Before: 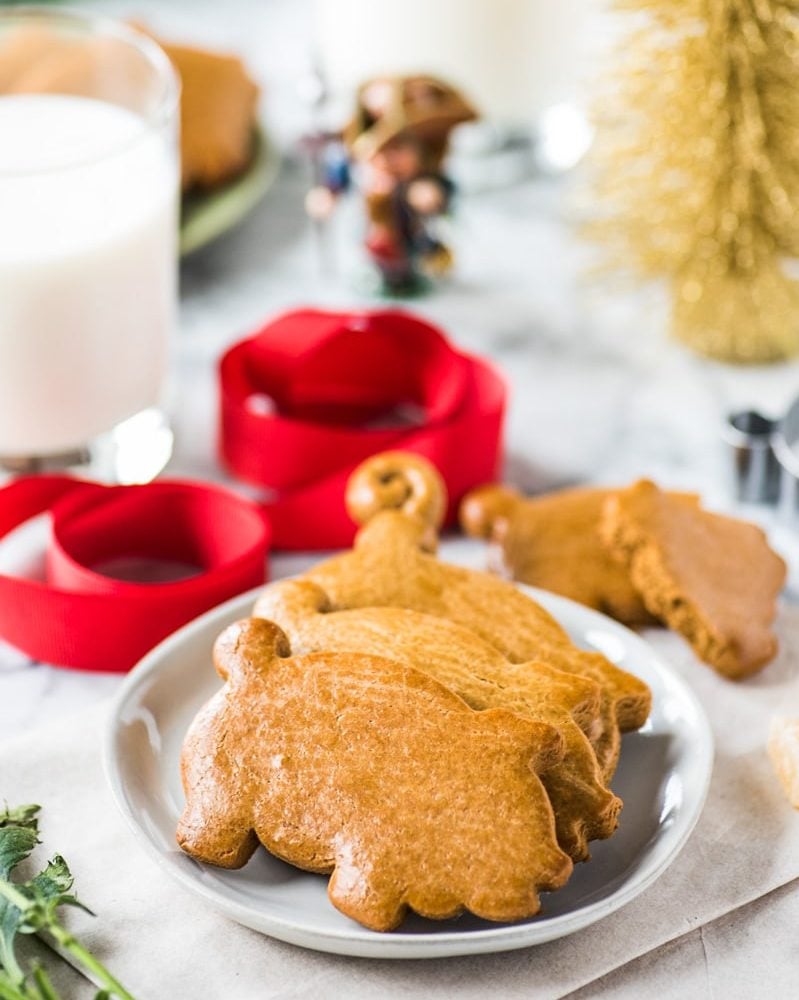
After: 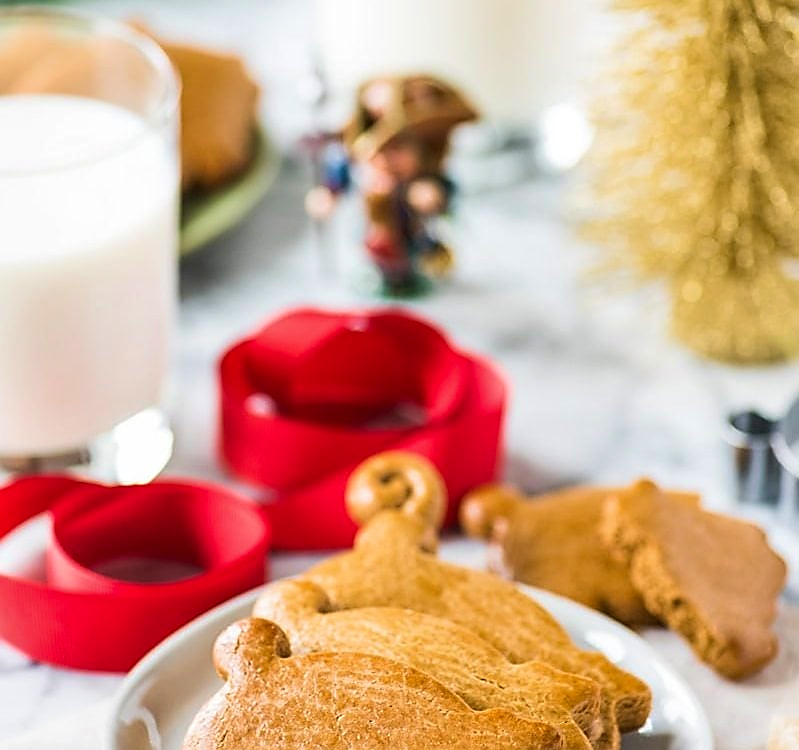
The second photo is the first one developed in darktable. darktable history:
shadows and highlights: shadows 36.65, highlights -26.61, soften with gaussian
sharpen: radius 1.364, amount 1.233, threshold 0.722
velvia: on, module defaults
crop: bottom 24.984%
